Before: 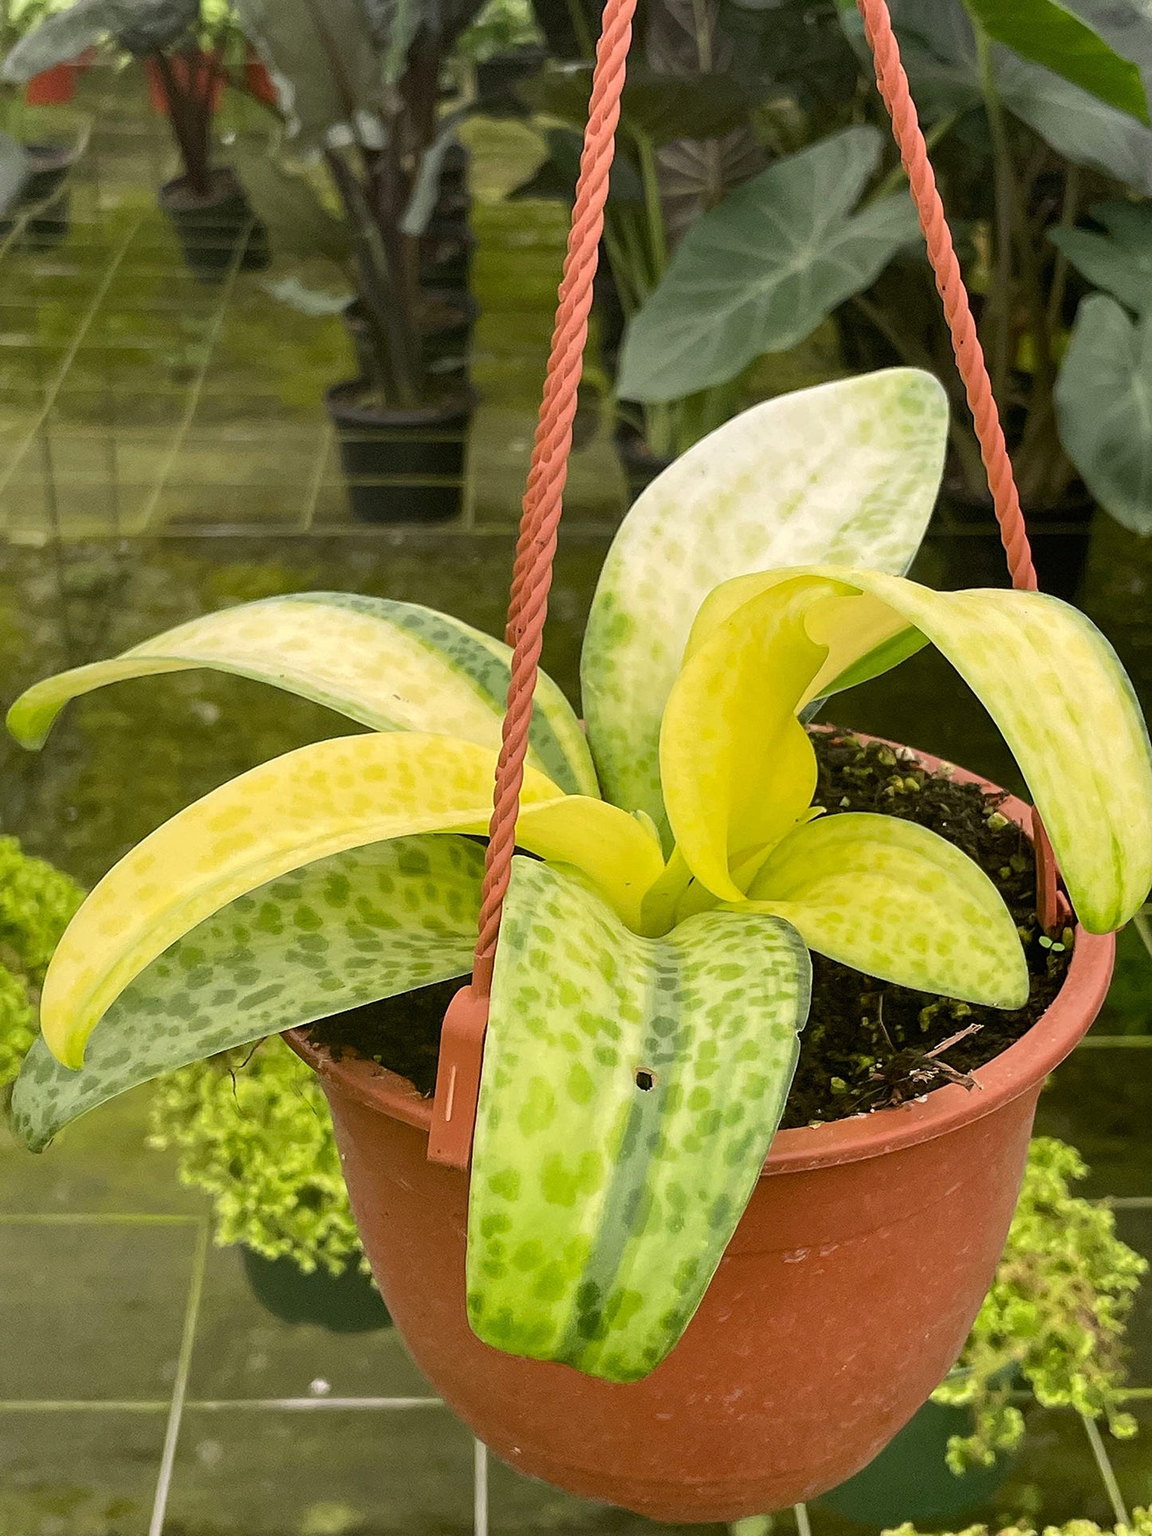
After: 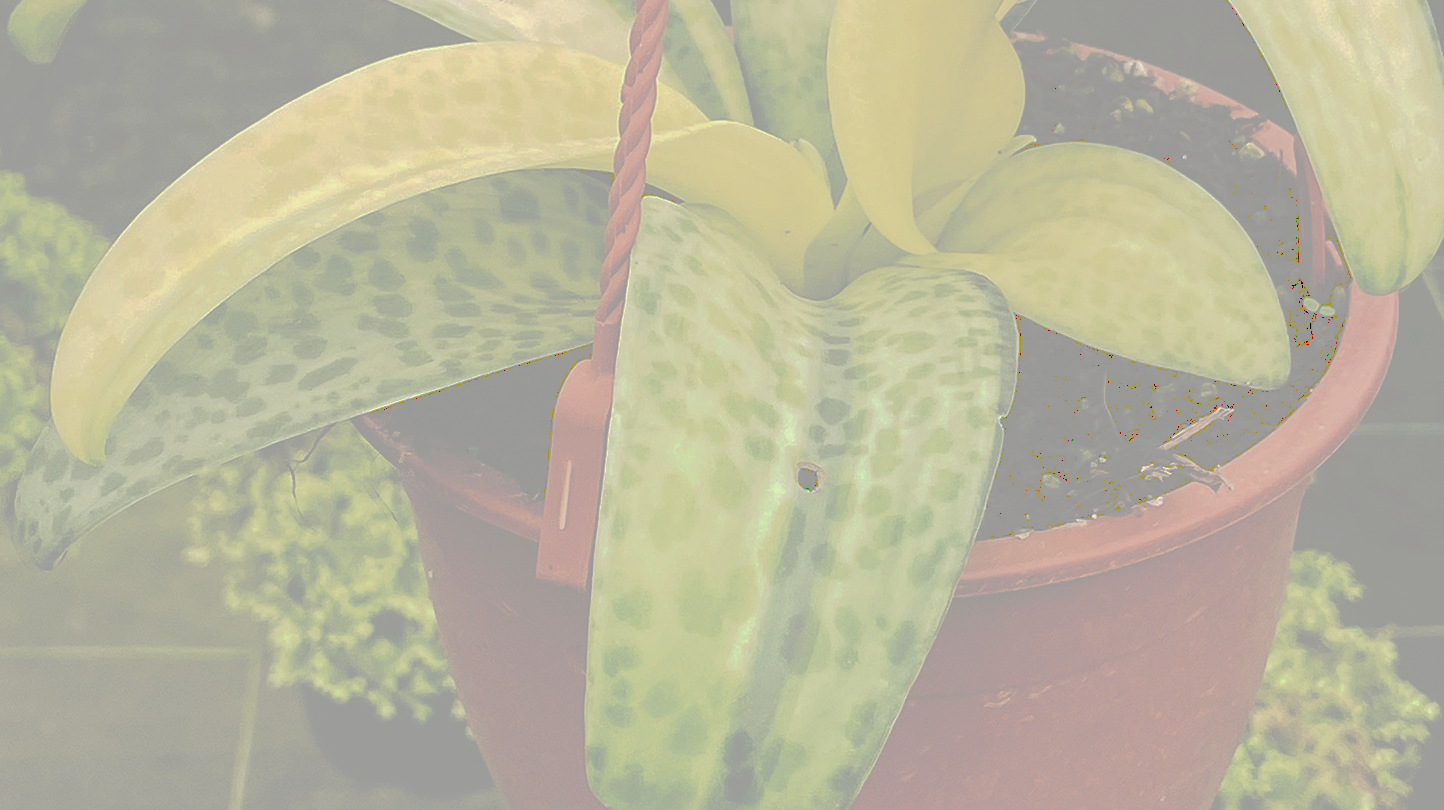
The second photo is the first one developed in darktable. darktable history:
crop: top 45.551%, bottom 12.262%
tone curve: curves: ch0 [(0, 0) (0.003, 0.626) (0.011, 0.626) (0.025, 0.63) (0.044, 0.631) (0.069, 0.632) (0.1, 0.636) (0.136, 0.637) (0.177, 0.641) (0.224, 0.642) (0.277, 0.646) (0.335, 0.649) (0.399, 0.661) (0.468, 0.679) (0.543, 0.702) (0.623, 0.732) (0.709, 0.769) (0.801, 0.804) (0.898, 0.847) (1, 1)], preserve colors none
